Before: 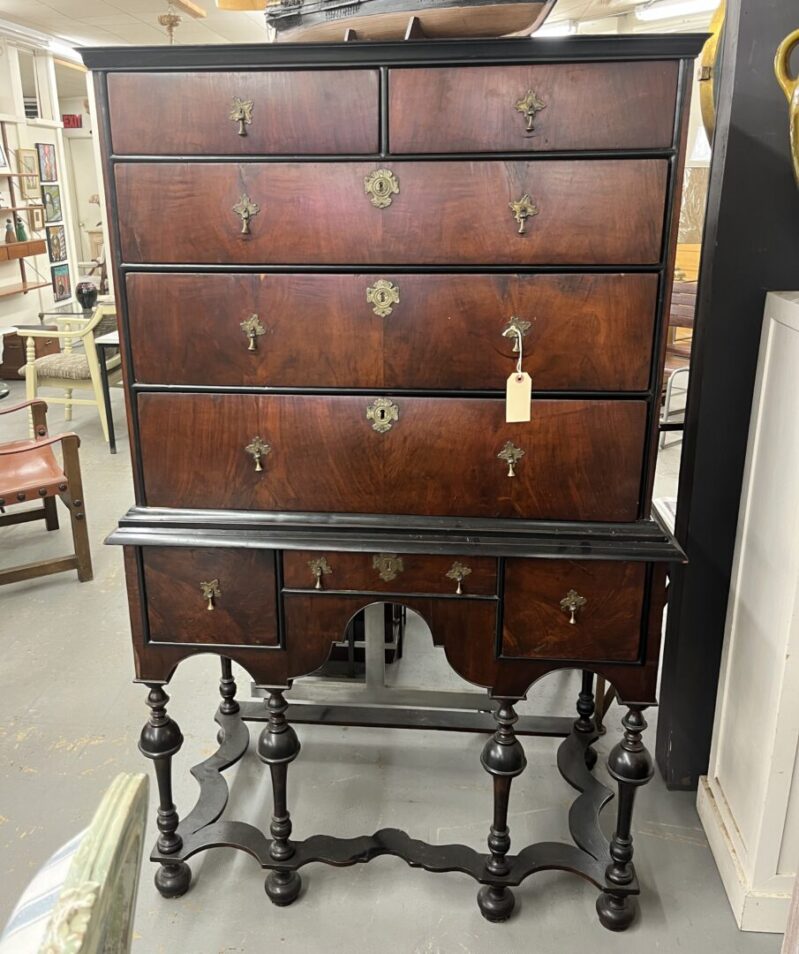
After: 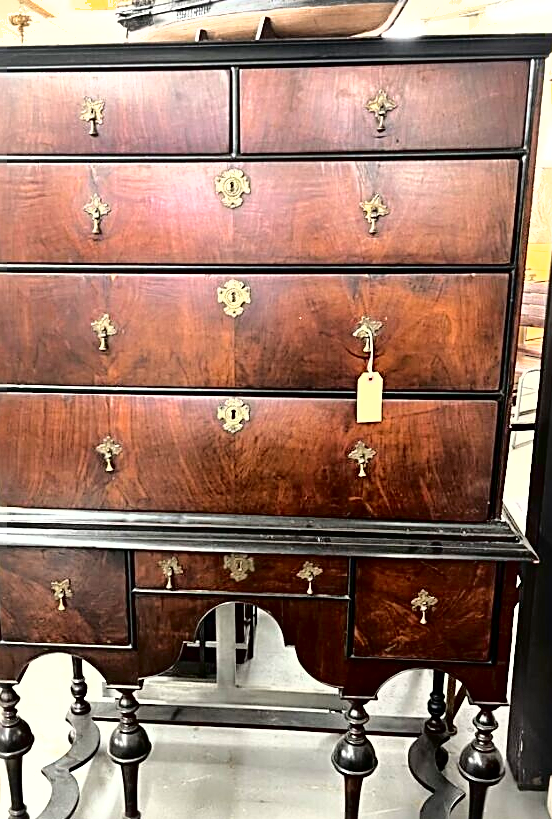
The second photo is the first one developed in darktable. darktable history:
crop: left 18.695%, right 12.2%, bottom 14.111%
sharpen: radius 2.627, amount 0.691
exposure: black level correction -0.001, exposure 0.908 EV, compensate highlight preservation false
tone equalizer: edges refinement/feathering 500, mask exposure compensation -1.57 EV, preserve details no
shadows and highlights: highlights color adjustment 73.61%, soften with gaussian
tone curve: curves: ch0 [(0, 0) (0.003, 0) (0.011, 0.001) (0.025, 0.001) (0.044, 0.002) (0.069, 0.007) (0.1, 0.015) (0.136, 0.027) (0.177, 0.066) (0.224, 0.122) (0.277, 0.219) (0.335, 0.327) (0.399, 0.432) (0.468, 0.527) (0.543, 0.615) (0.623, 0.695) (0.709, 0.777) (0.801, 0.874) (0.898, 0.973) (1, 1)], color space Lab, independent channels, preserve colors none
